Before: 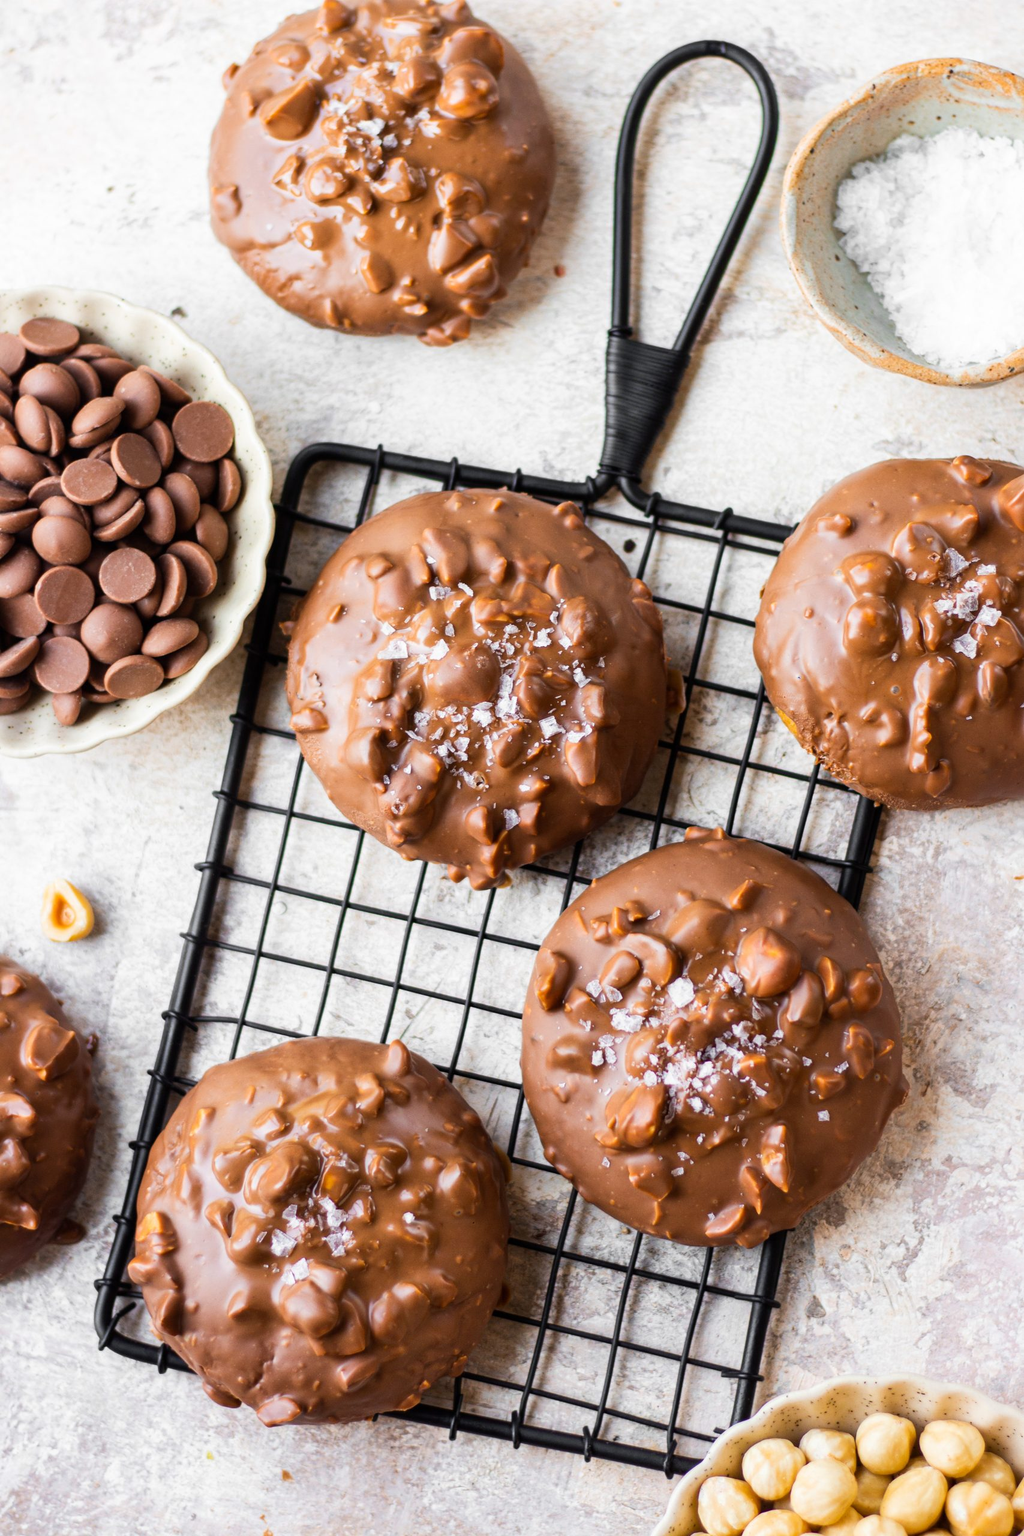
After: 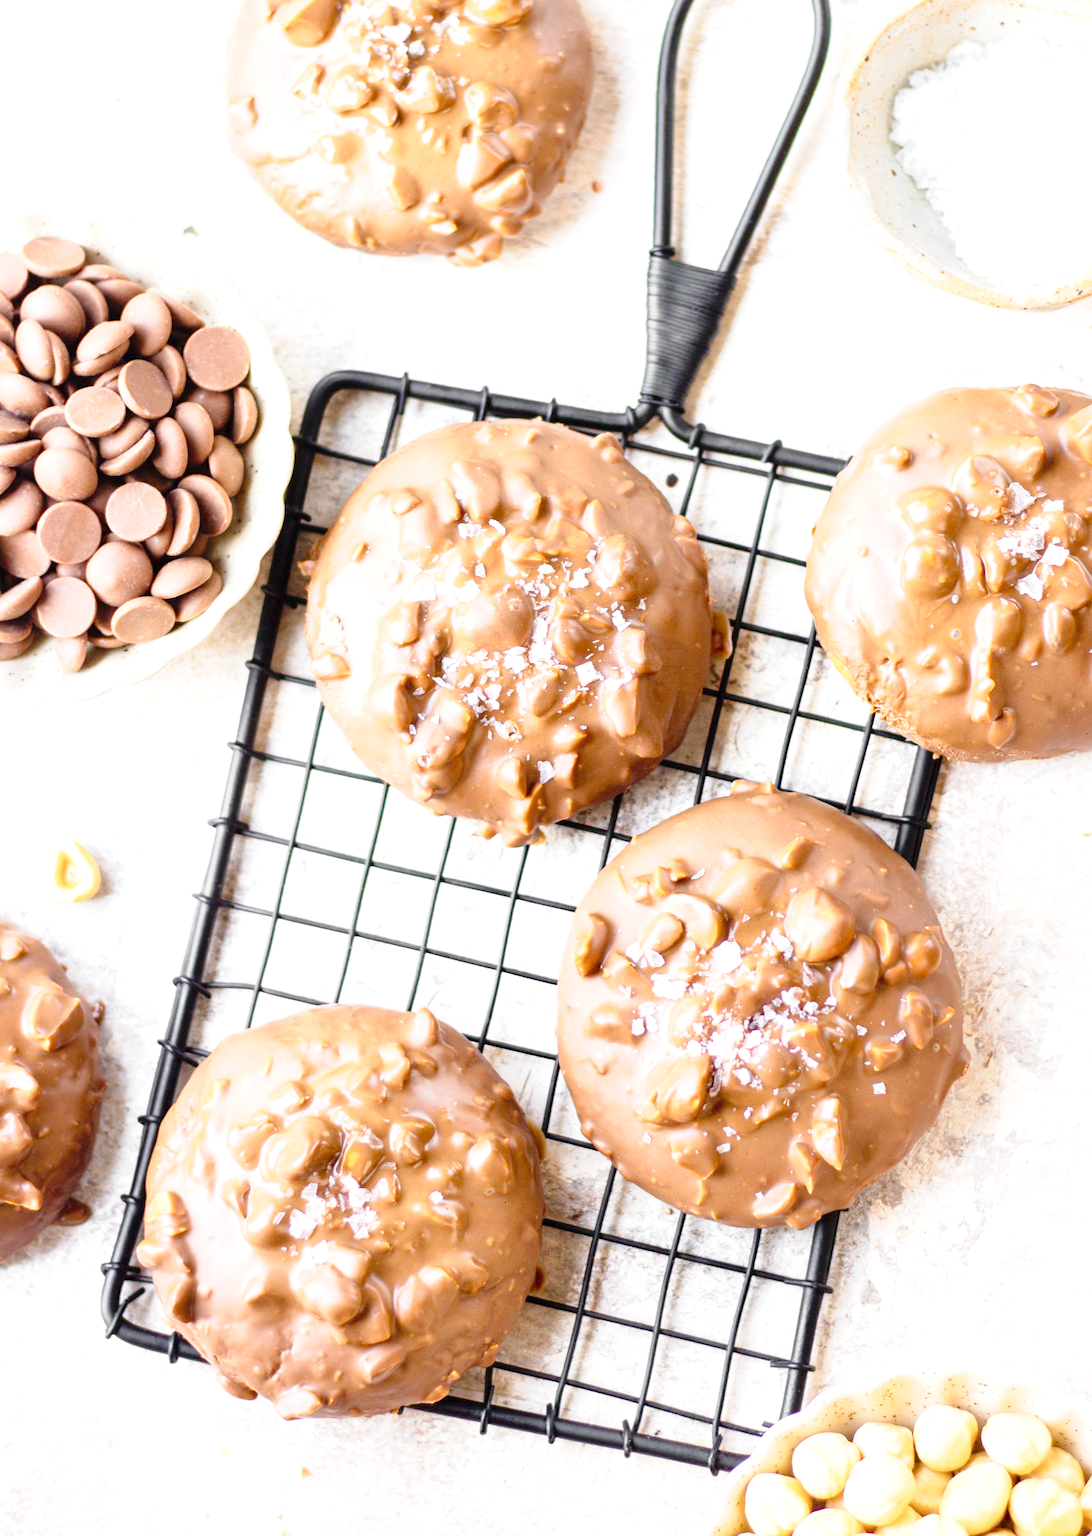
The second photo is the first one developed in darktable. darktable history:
exposure: black level correction 0, exposure 0.699 EV, compensate highlight preservation false
tone curve: curves: ch0 [(0, 0) (0.169, 0.367) (0.635, 0.859) (1, 1)], preserve colors none
crop and rotate: top 6.285%
